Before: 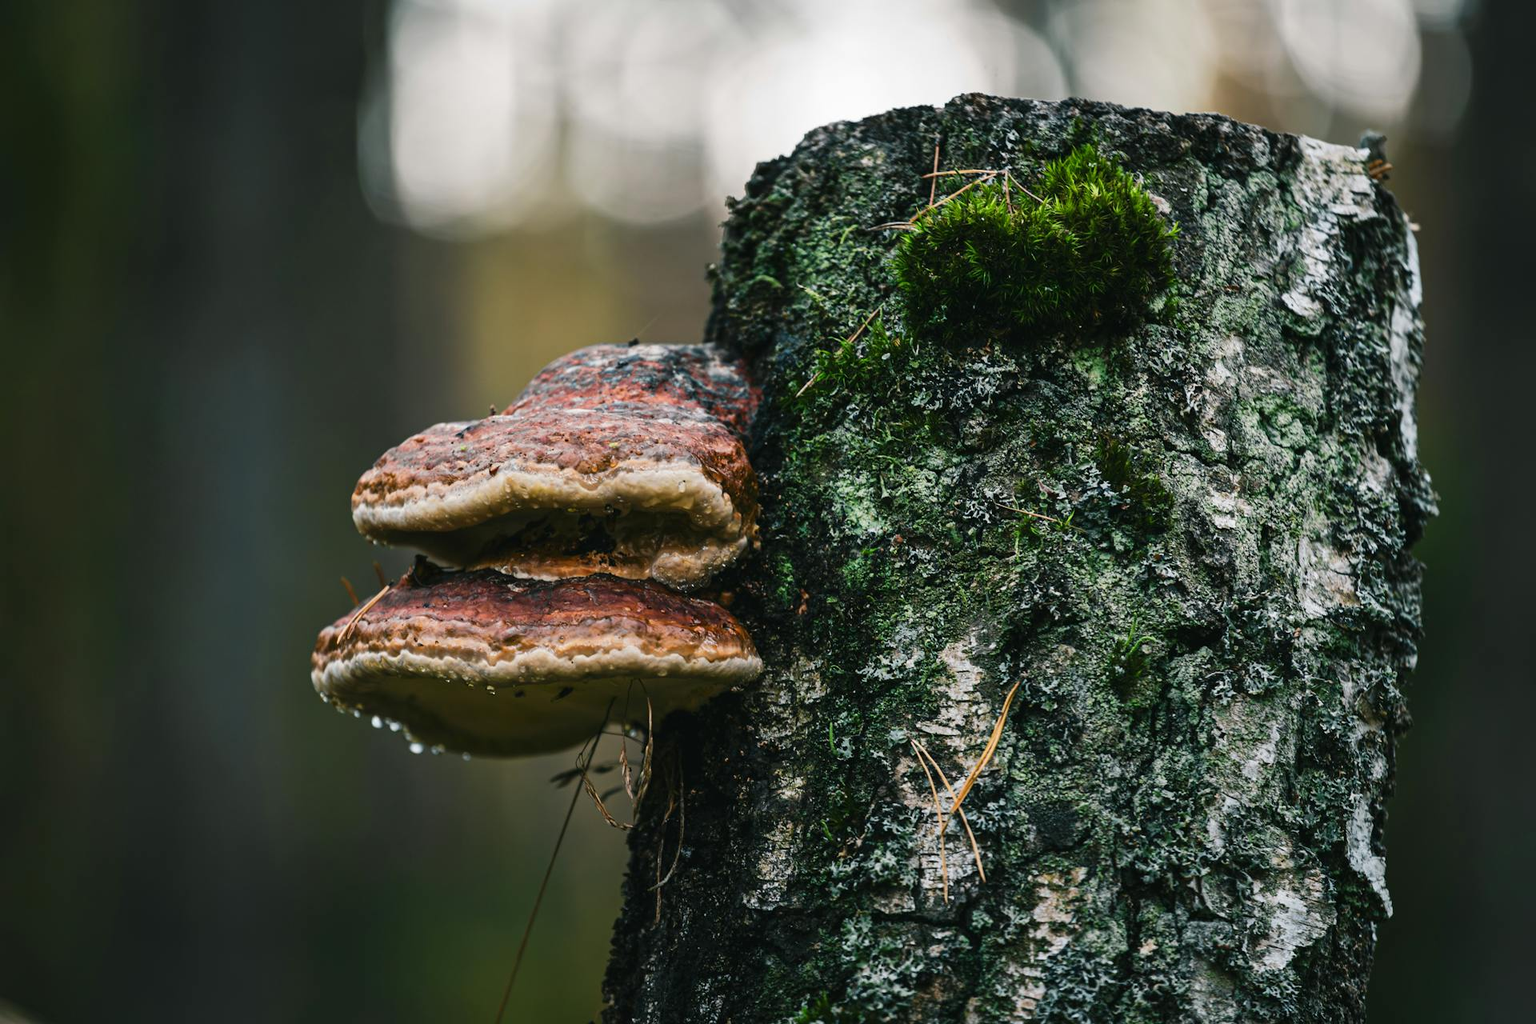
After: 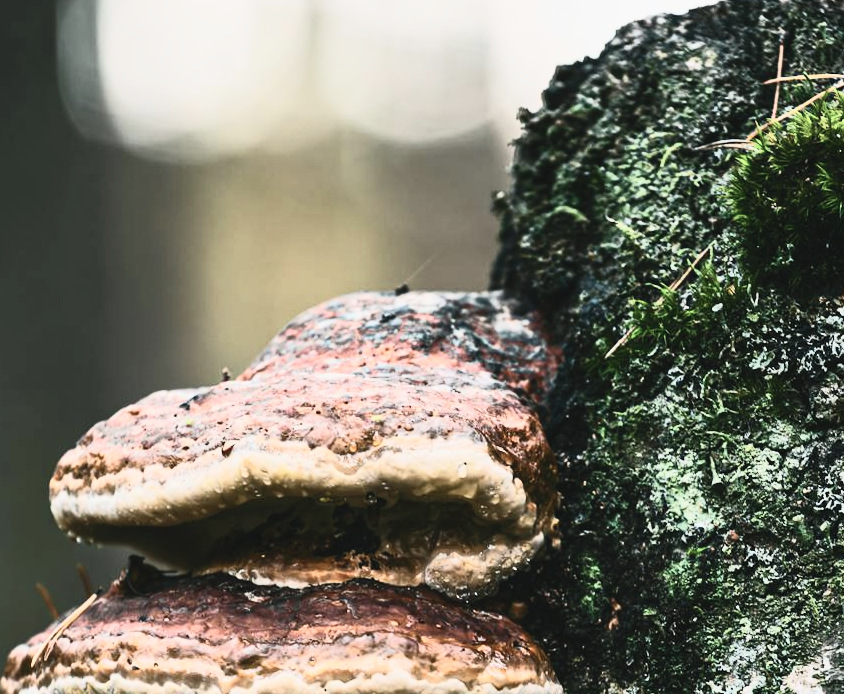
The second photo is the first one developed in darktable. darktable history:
tone curve: curves: ch0 [(0.016, 0.011) (0.204, 0.146) (0.515, 0.476) (0.78, 0.795) (1, 0.981)], color space Lab, independent channels, preserve colors none
contrast brightness saturation: contrast 0.425, brightness 0.556, saturation -0.207
crop: left 20.313%, top 10.814%, right 35.726%, bottom 34.895%
